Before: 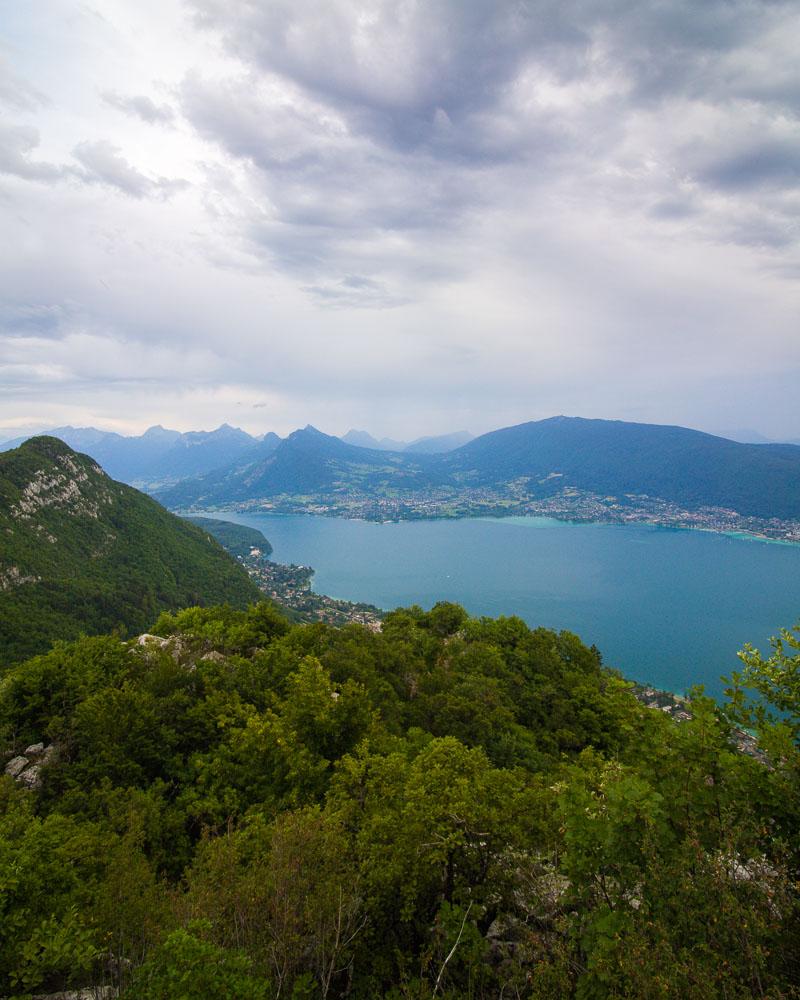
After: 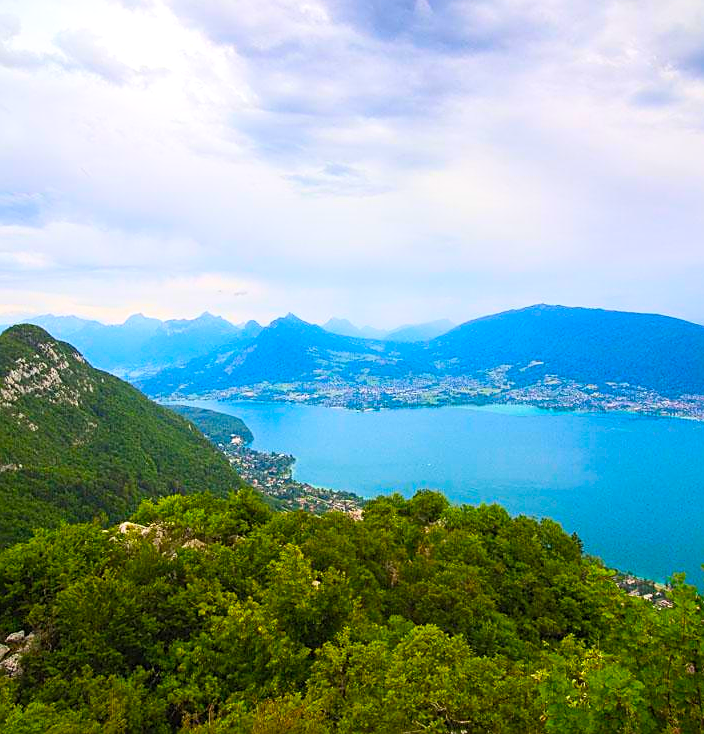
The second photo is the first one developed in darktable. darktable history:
exposure: exposure 0.172 EV, compensate highlight preservation false
shadows and highlights: radius 127.82, shadows 30.41, highlights -31.21, low approximation 0.01, soften with gaussian
sharpen: on, module defaults
contrast brightness saturation: contrast 0.199, brightness 0.198, saturation 0.782
crop and rotate: left 2.469%, top 11.217%, right 9.437%, bottom 15.285%
